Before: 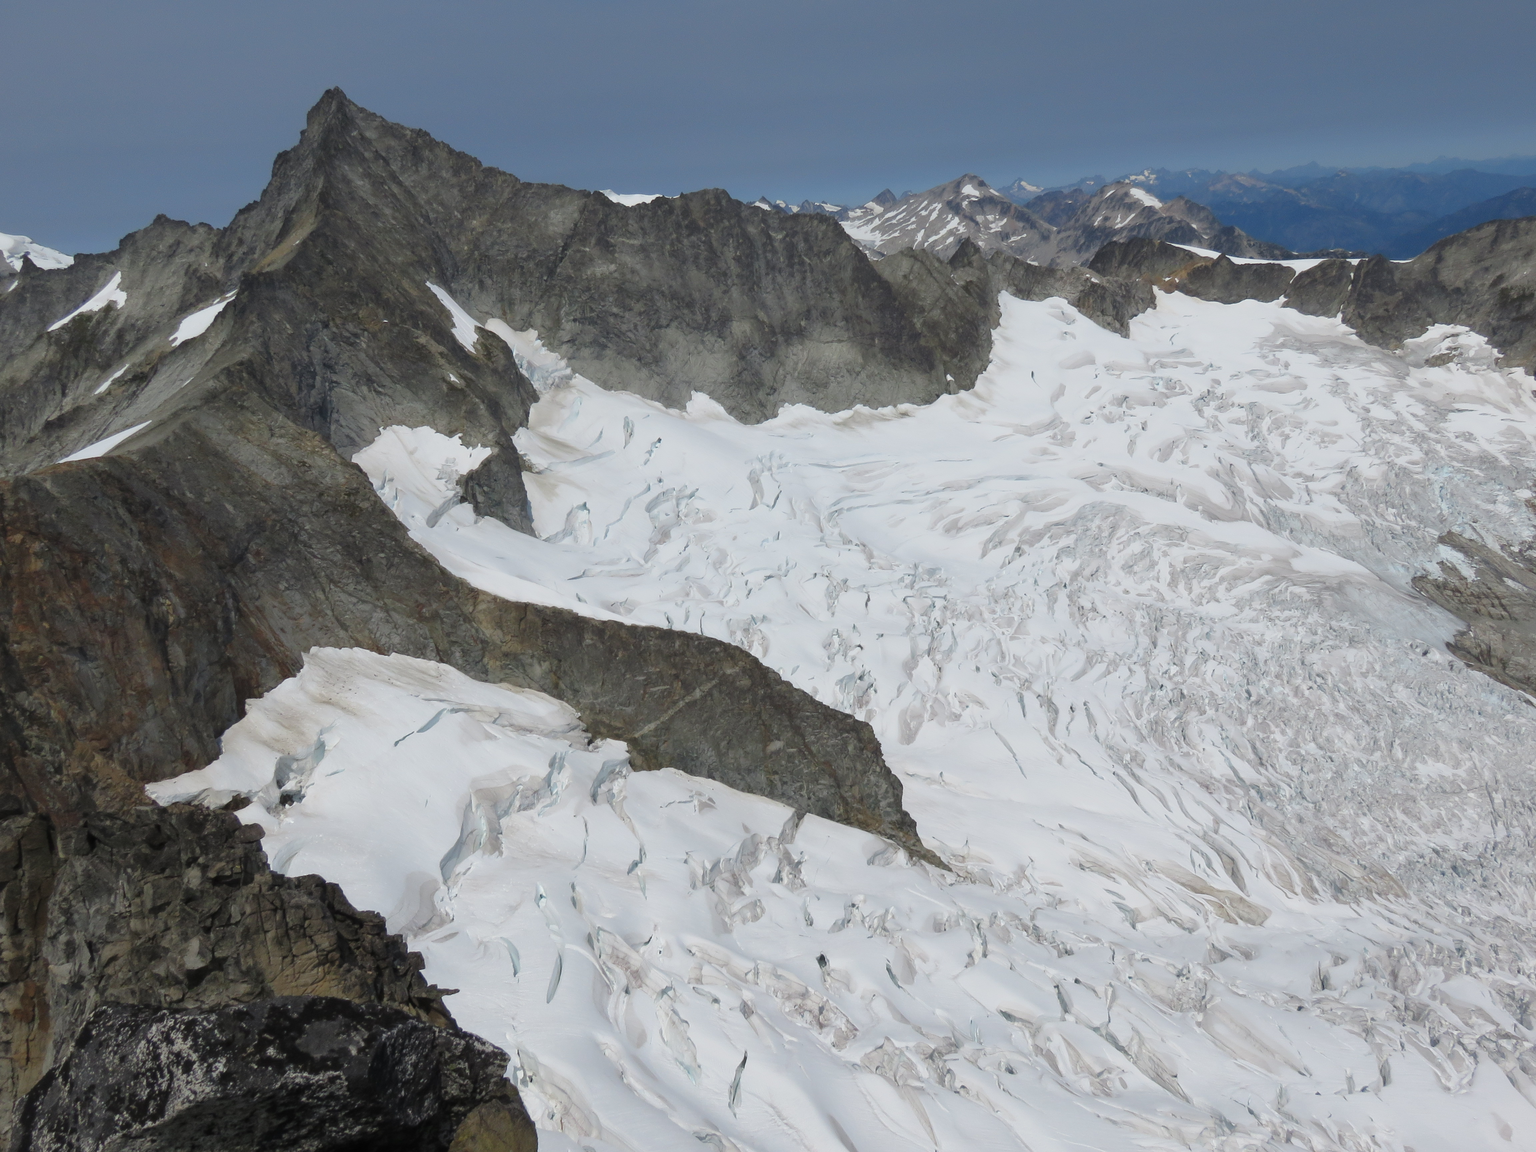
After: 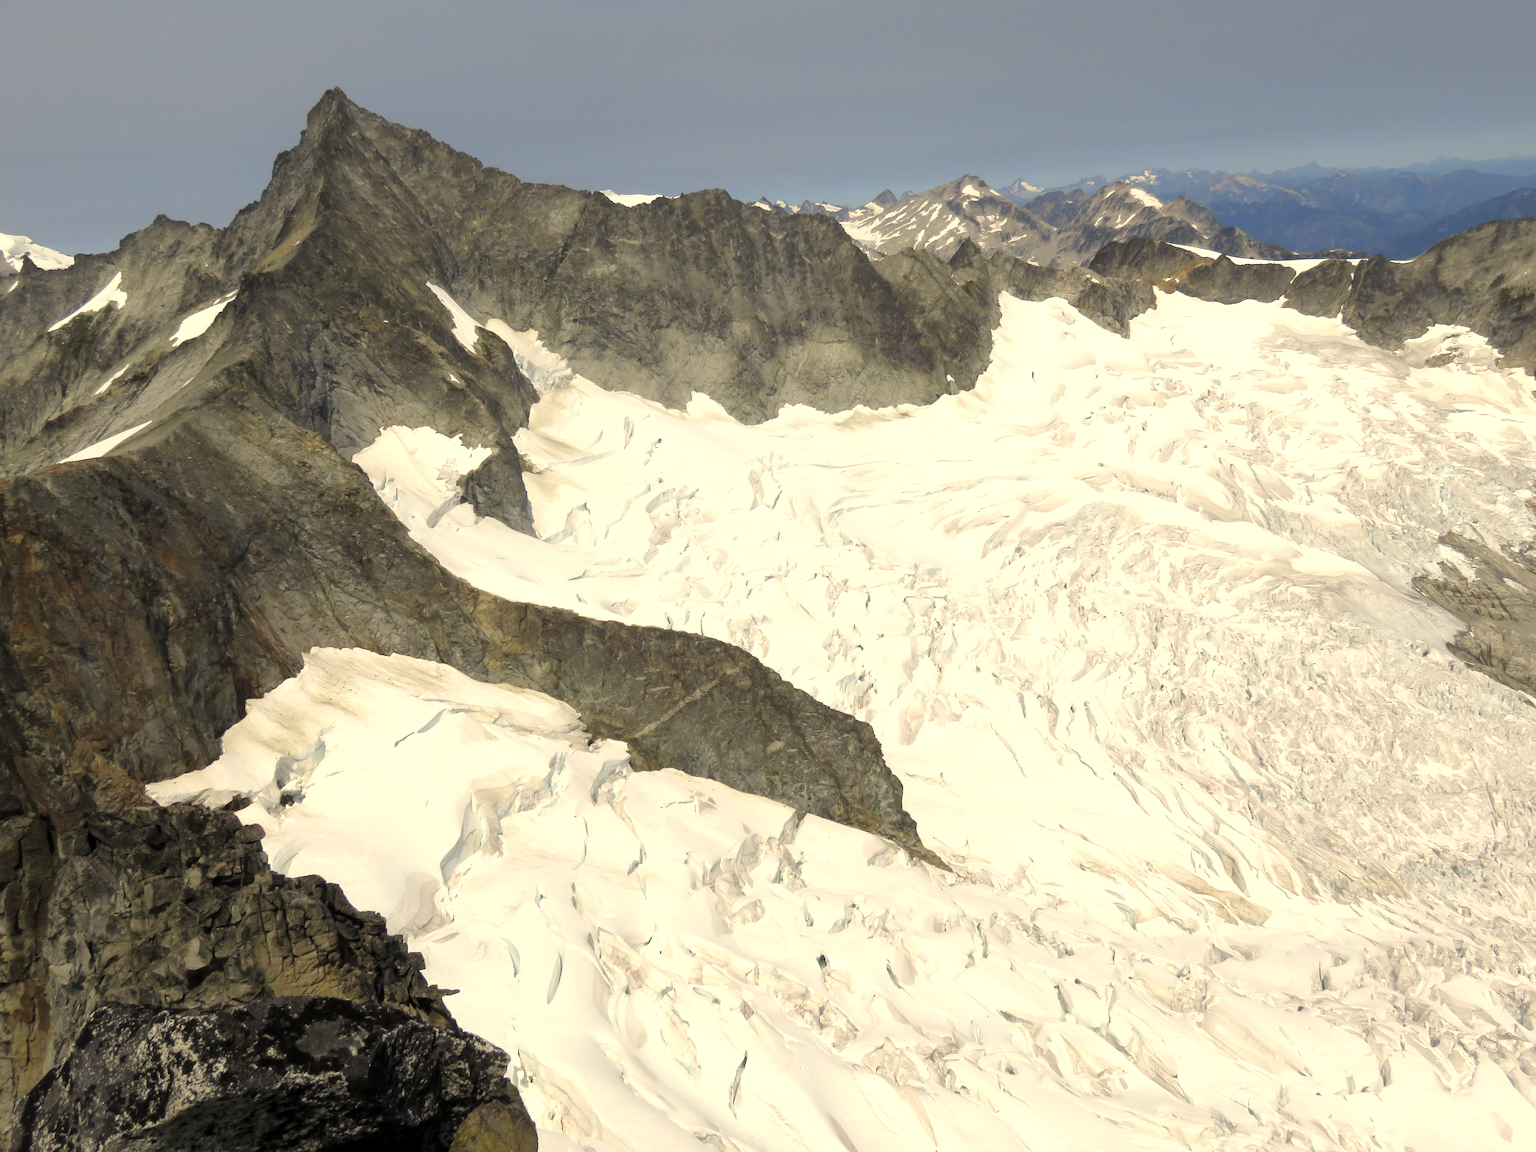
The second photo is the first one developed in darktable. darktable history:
color correction: highlights a* 2.63, highlights b* 22.61
levels: levels [0.018, 0.493, 1]
tone equalizer: -8 EV -0.743 EV, -7 EV -0.716 EV, -6 EV -0.638 EV, -5 EV -0.392 EV, -3 EV 0.391 EV, -2 EV 0.6 EV, -1 EV 0.698 EV, +0 EV 0.749 EV
exposure: compensate highlight preservation false
